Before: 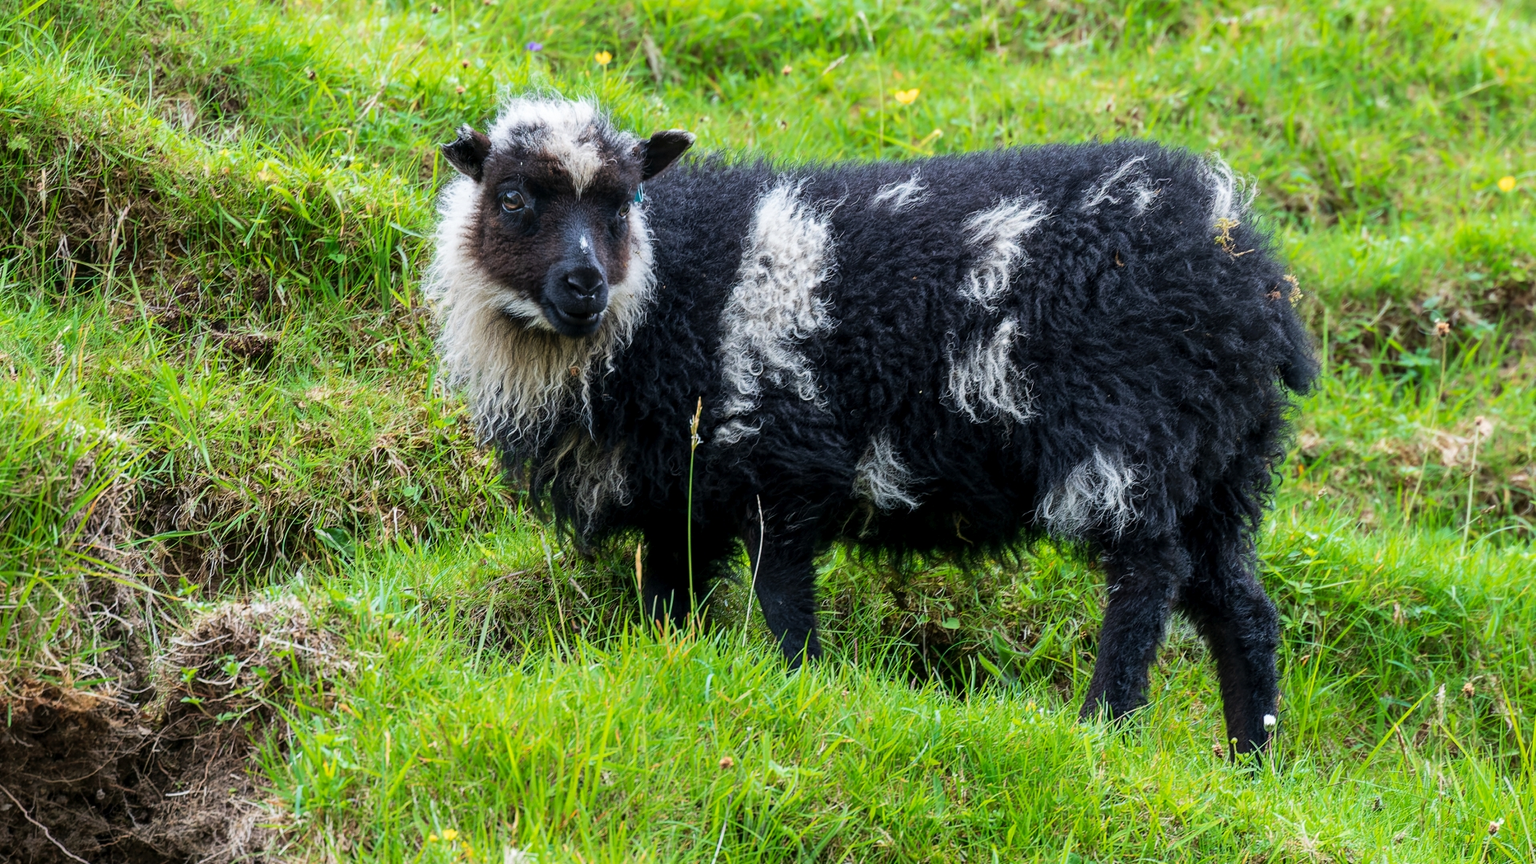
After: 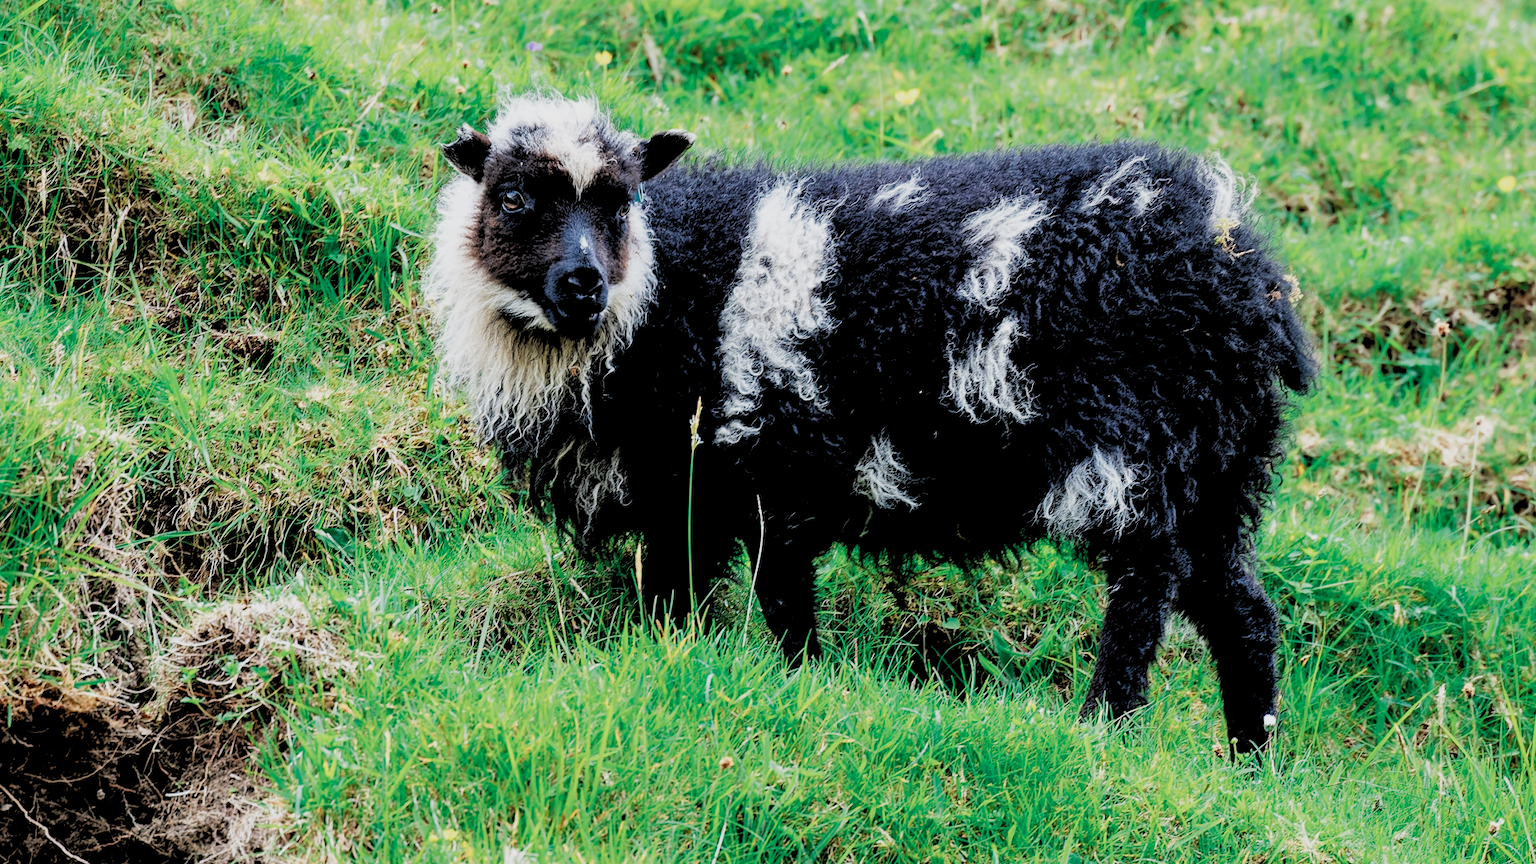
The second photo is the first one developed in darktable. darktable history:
levels: levels [0.093, 0.434, 0.988]
color zones: curves: ch0 [(0, 0.5) (0.125, 0.4) (0.25, 0.5) (0.375, 0.4) (0.5, 0.4) (0.625, 0.35) (0.75, 0.35) (0.875, 0.5)]; ch1 [(0, 0.35) (0.125, 0.45) (0.25, 0.35) (0.375, 0.35) (0.5, 0.35) (0.625, 0.35) (0.75, 0.45) (0.875, 0.35)]; ch2 [(0, 0.6) (0.125, 0.5) (0.25, 0.5) (0.375, 0.6) (0.5, 0.6) (0.625, 0.5) (0.75, 0.5) (0.875, 0.5)]
shadows and highlights: shadows 29.32, highlights -29.32, low approximation 0.01, soften with gaussian
sigmoid: skew -0.2, preserve hue 0%, red attenuation 0.1, red rotation 0.035, green attenuation 0.1, green rotation -0.017, blue attenuation 0.15, blue rotation -0.052, base primaries Rec2020
